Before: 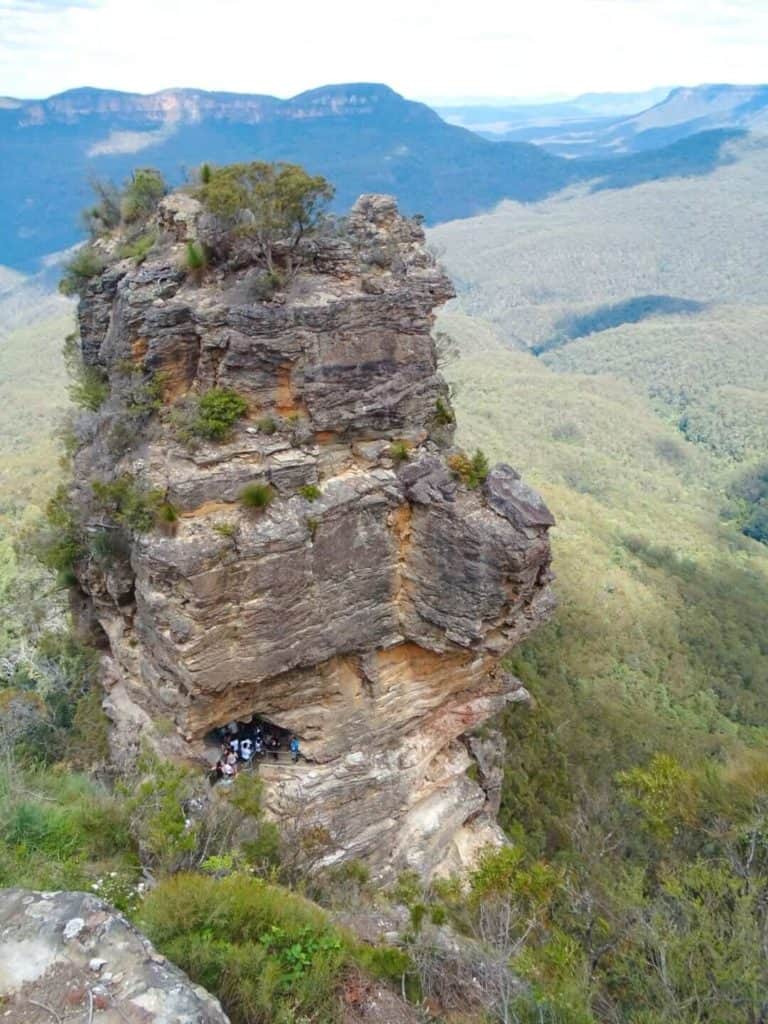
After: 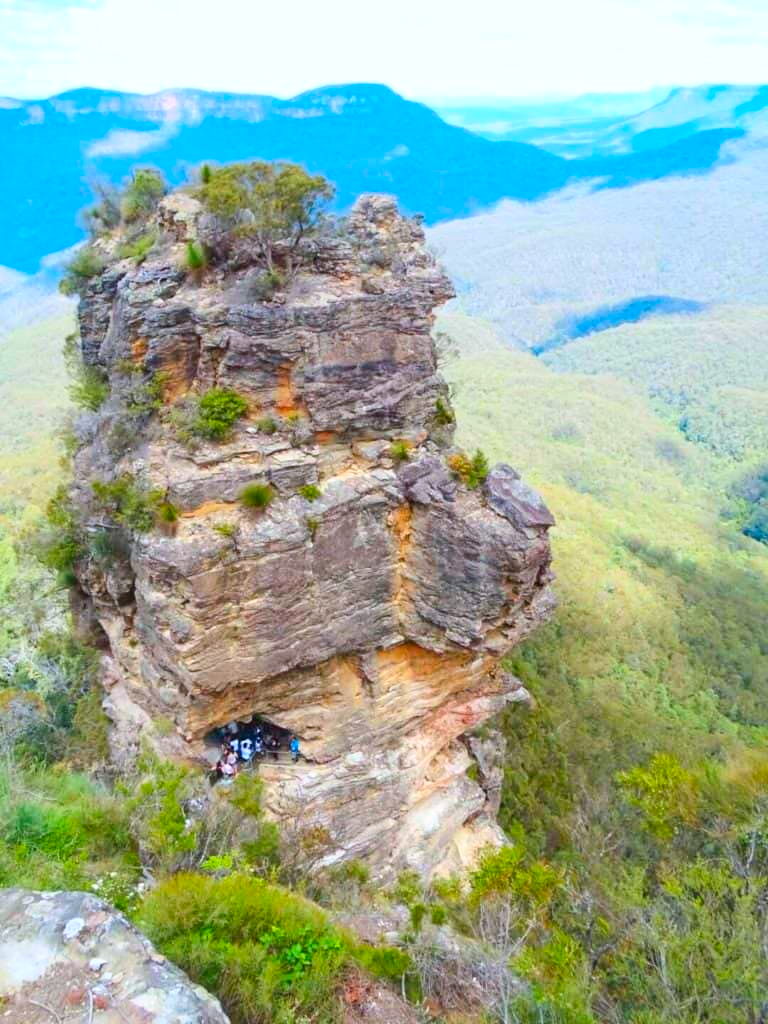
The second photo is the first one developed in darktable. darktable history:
white balance: red 0.98, blue 1.034
contrast brightness saturation: contrast 0.2, brightness 0.2, saturation 0.8
